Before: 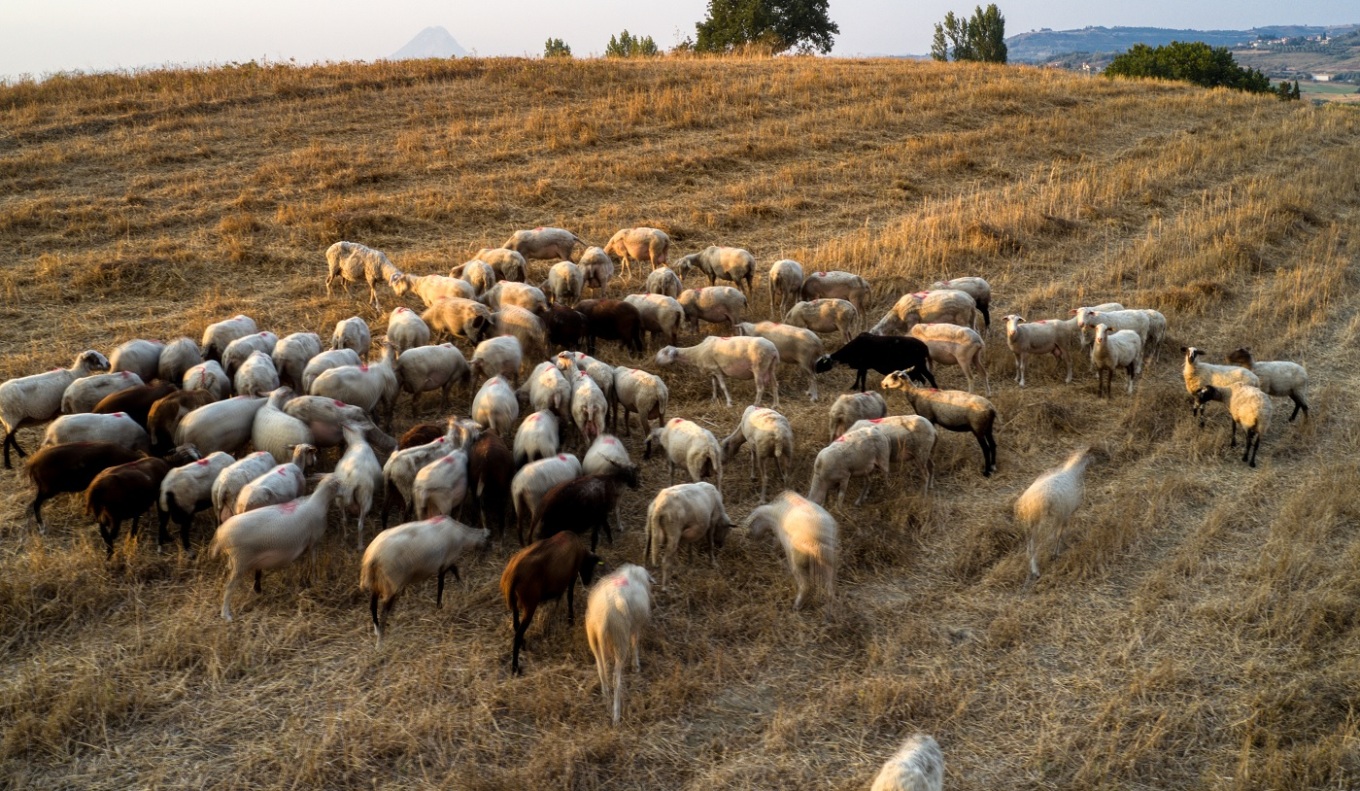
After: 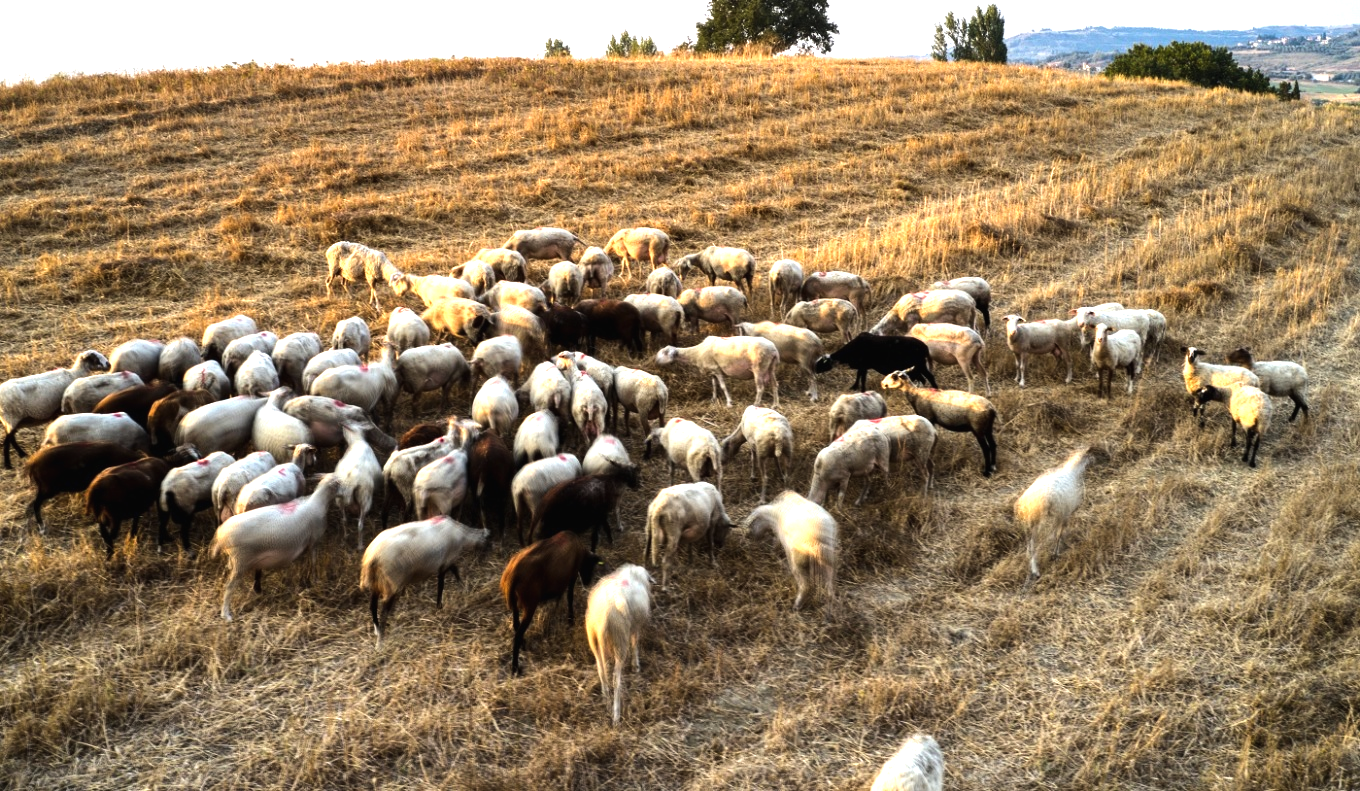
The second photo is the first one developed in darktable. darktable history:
exposure: black level correction -0.002, exposure 0.54 EV, compensate highlight preservation false
tone equalizer: -8 EV -0.75 EV, -7 EV -0.7 EV, -6 EV -0.6 EV, -5 EV -0.4 EV, -3 EV 0.4 EV, -2 EV 0.6 EV, -1 EV 0.7 EV, +0 EV 0.75 EV, edges refinement/feathering 500, mask exposure compensation -1.57 EV, preserve details no
